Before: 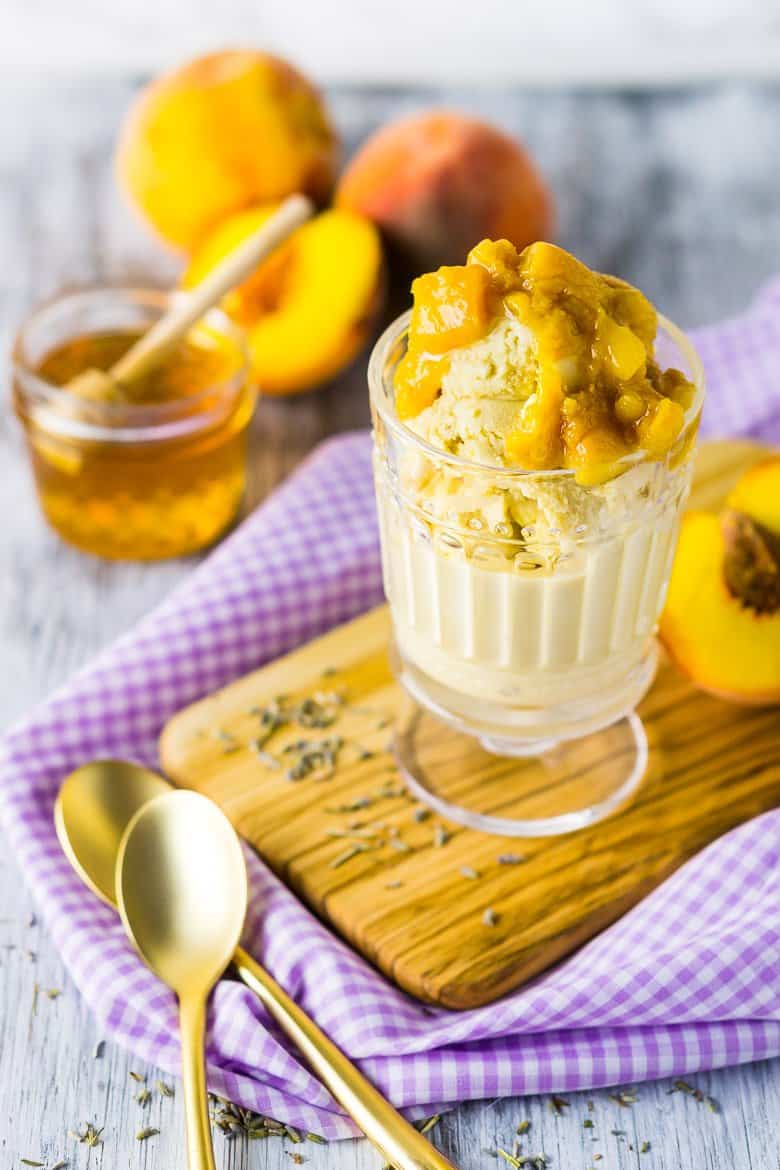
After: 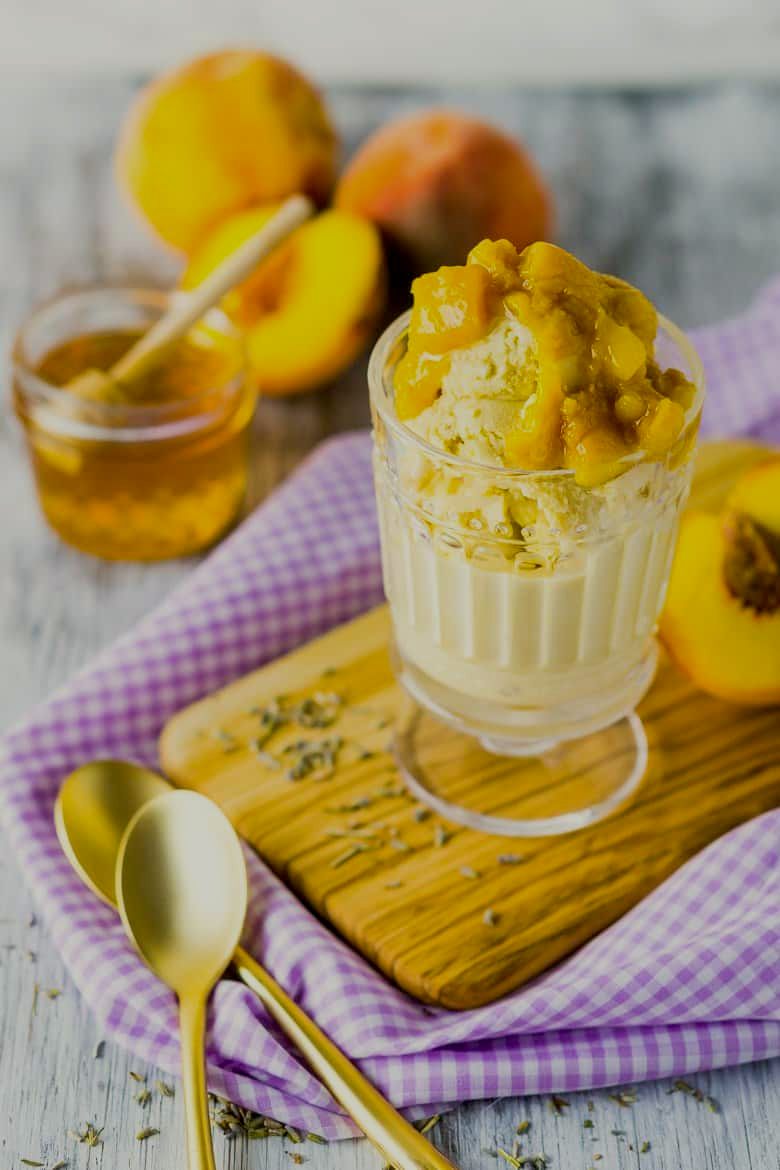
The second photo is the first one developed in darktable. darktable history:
color balance rgb: perceptual saturation grading › global saturation 10%, global vibrance 10%
exposure: black level correction 0.009, exposure -0.637 EV, compensate highlight preservation false
color balance: mode lift, gamma, gain (sRGB), lift [1.04, 1, 1, 0.97], gamma [1.01, 1, 1, 0.97], gain [0.96, 1, 1, 0.97]
